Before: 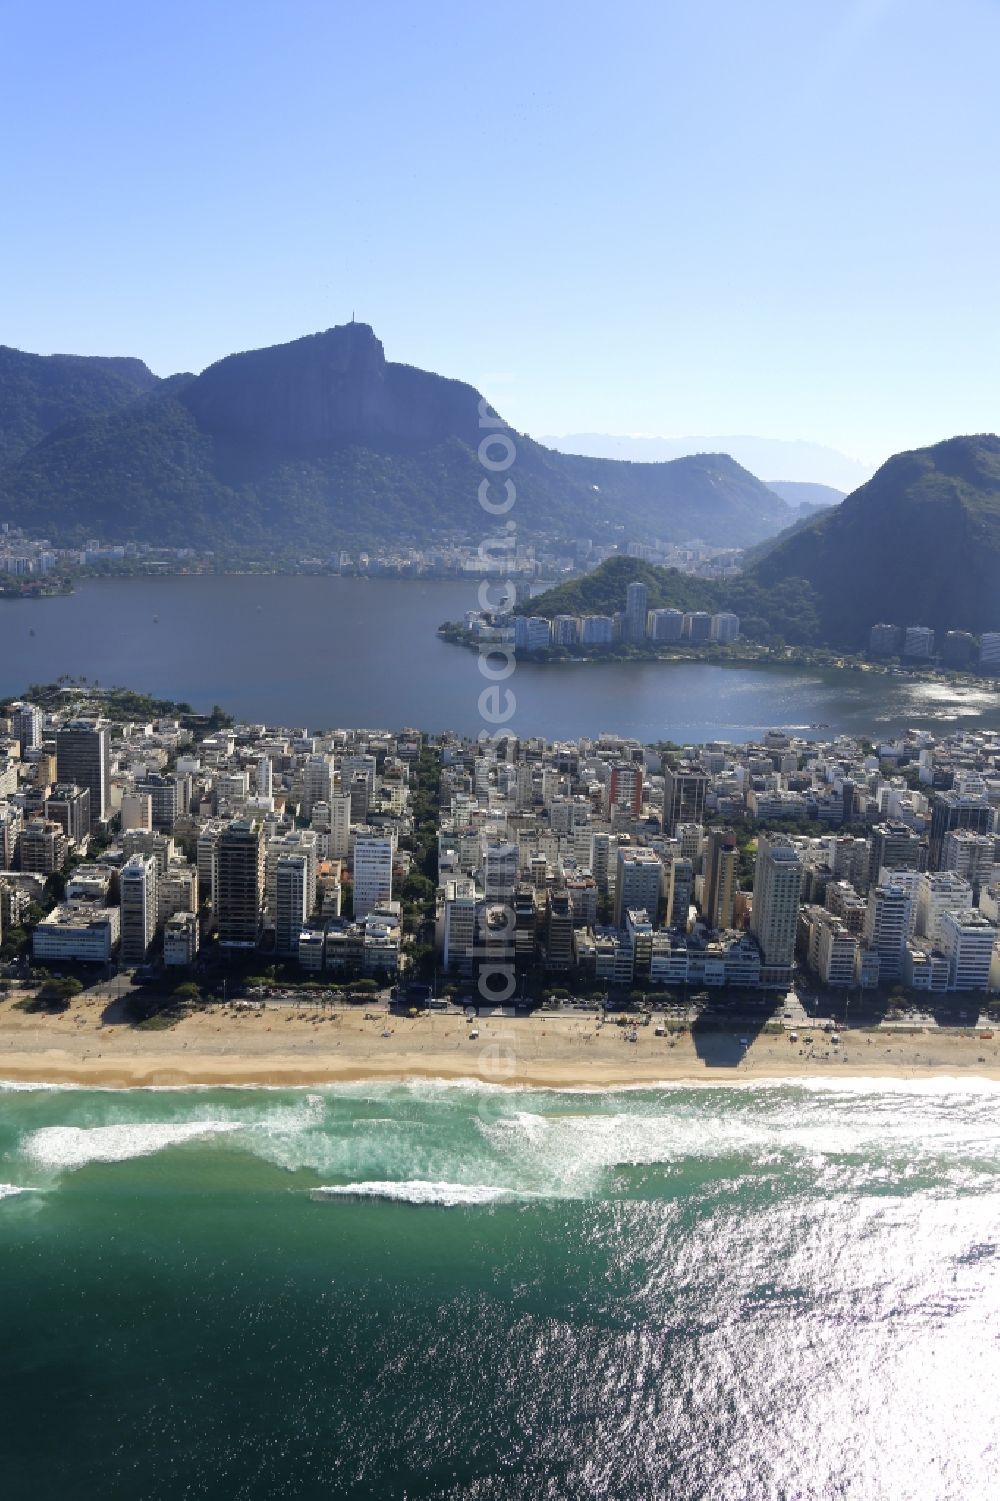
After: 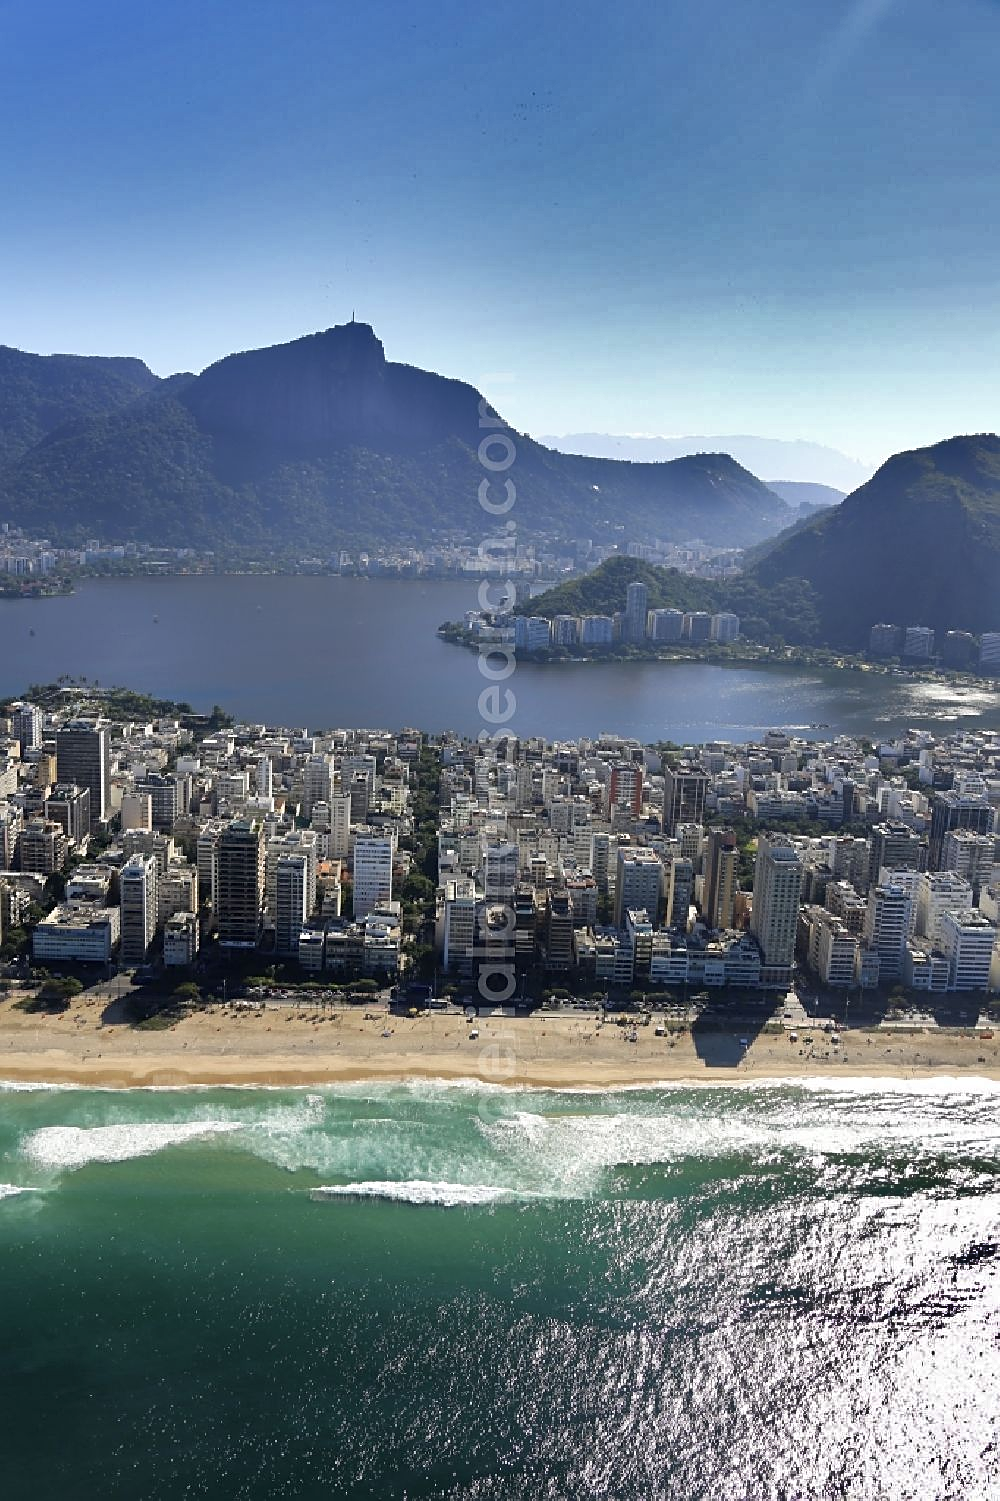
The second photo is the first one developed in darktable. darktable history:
shadows and highlights: shadows 19.56, highlights -84.02, soften with gaussian
sharpen: on, module defaults
